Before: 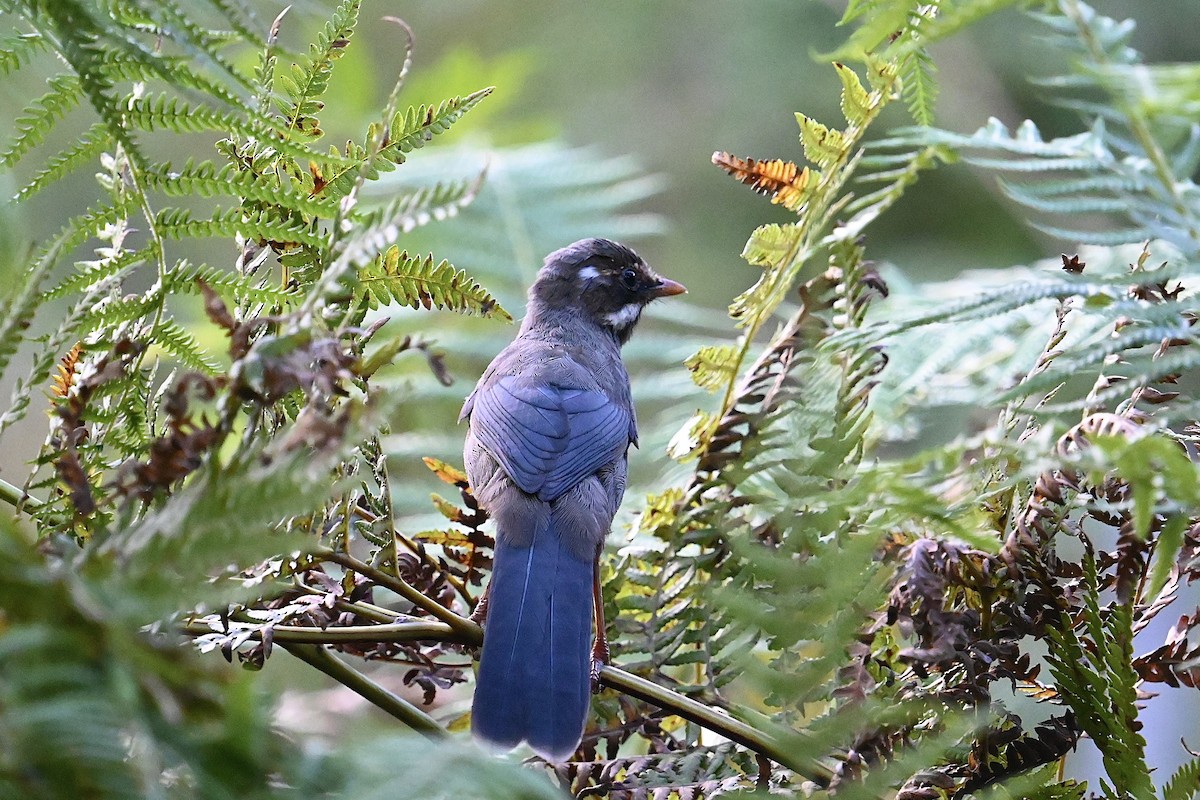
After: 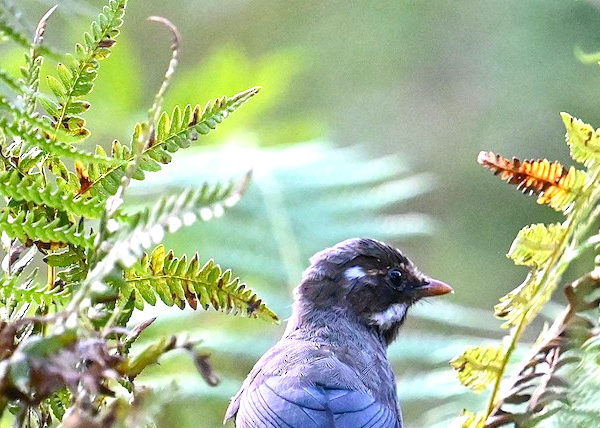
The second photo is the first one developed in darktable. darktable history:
local contrast: on, module defaults
contrast brightness saturation: contrast 0.08, saturation 0.02
crop: left 19.556%, right 30.401%, bottom 46.458%
exposure: black level correction 0.001, exposure 0.5 EV, compensate exposure bias true, compensate highlight preservation false
